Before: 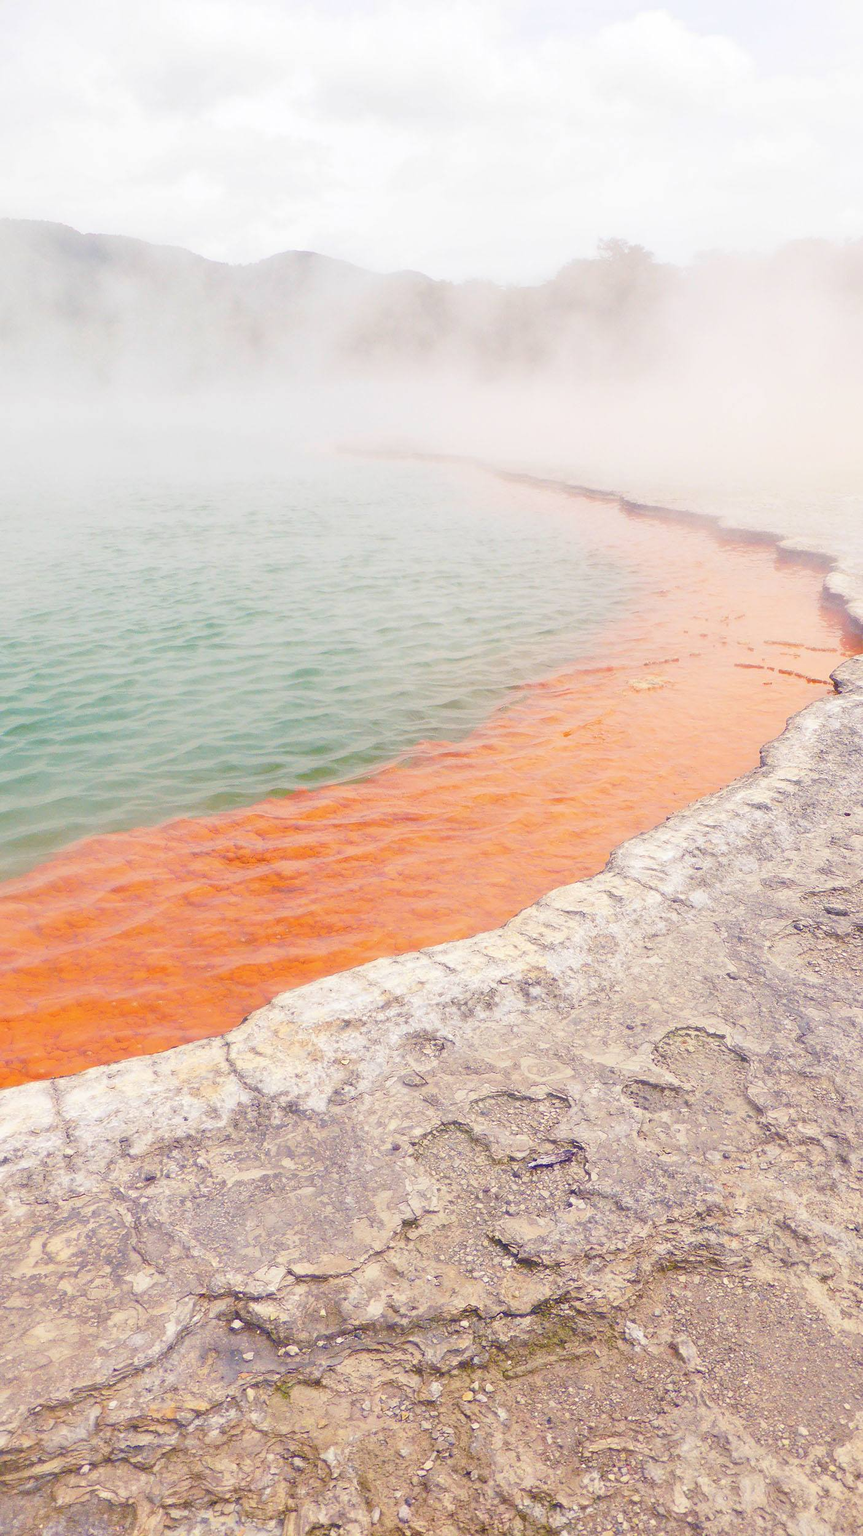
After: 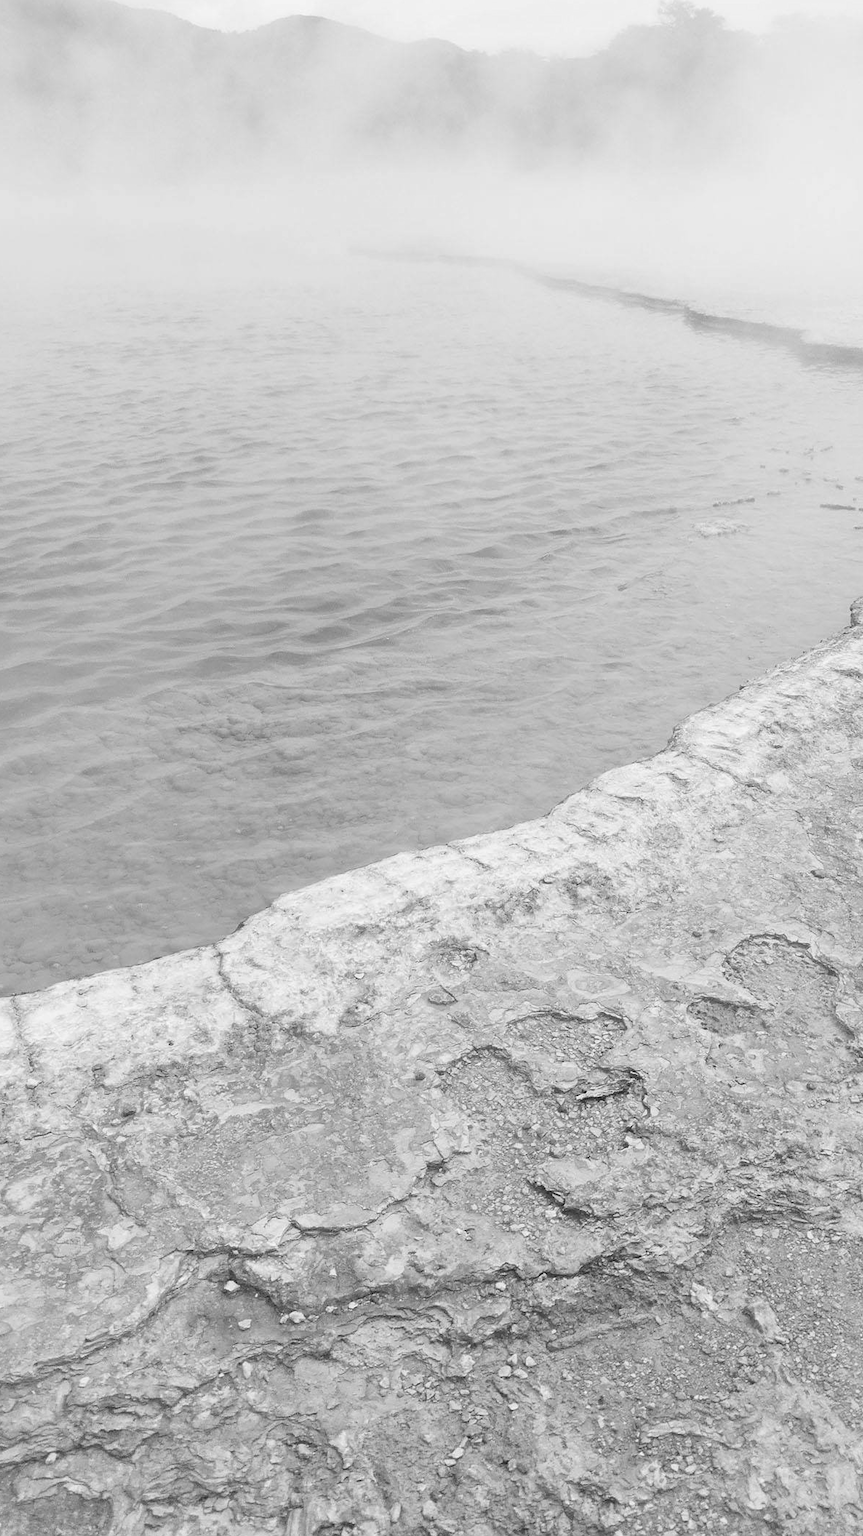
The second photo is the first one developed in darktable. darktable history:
crop and rotate: left 4.842%, top 15.51%, right 10.668%
monochrome: a 32, b 64, size 2.3
